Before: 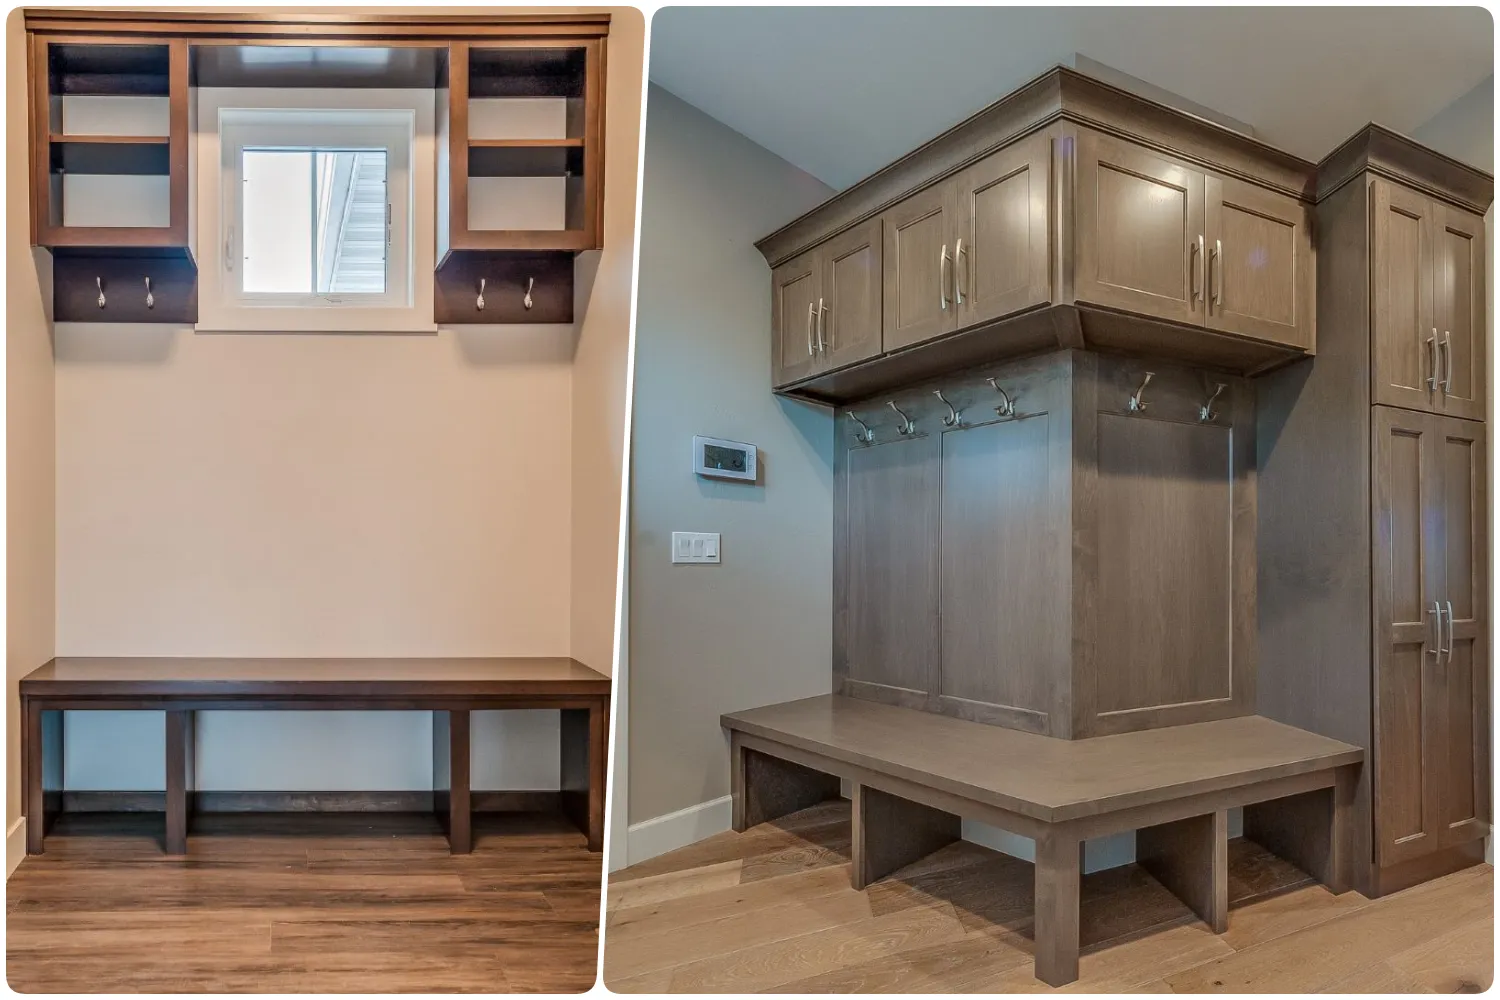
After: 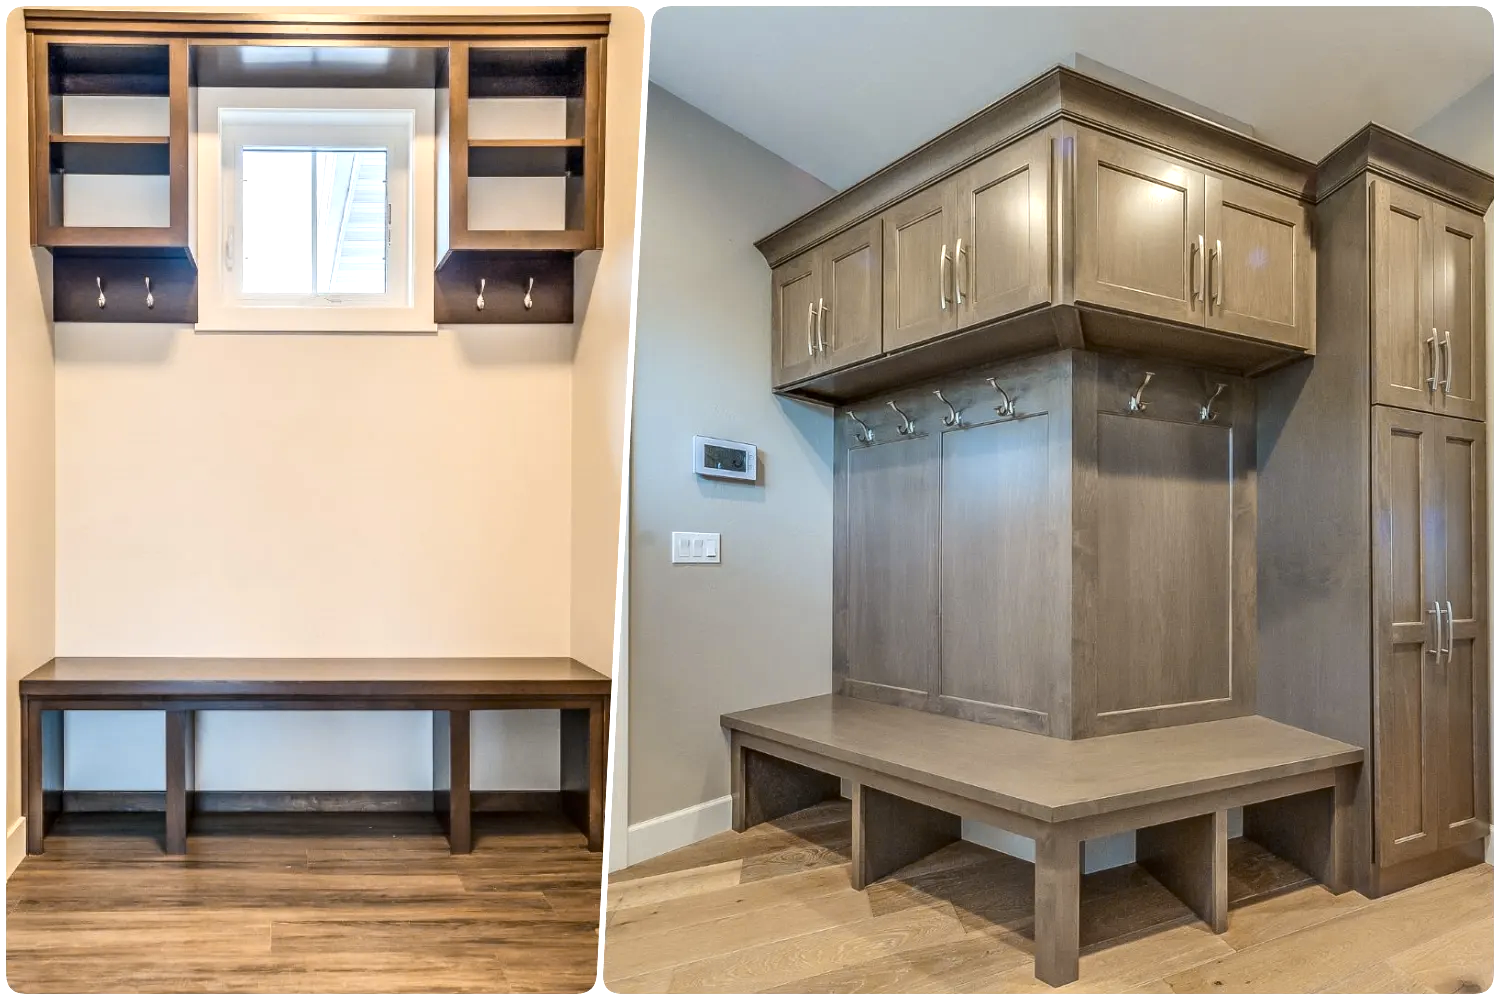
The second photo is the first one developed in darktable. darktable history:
color contrast: green-magenta contrast 0.85, blue-yellow contrast 1.25, unbound 0
exposure: exposure 0.636 EV, compensate highlight preservation false
contrast brightness saturation: contrast 0.11, saturation -0.17
